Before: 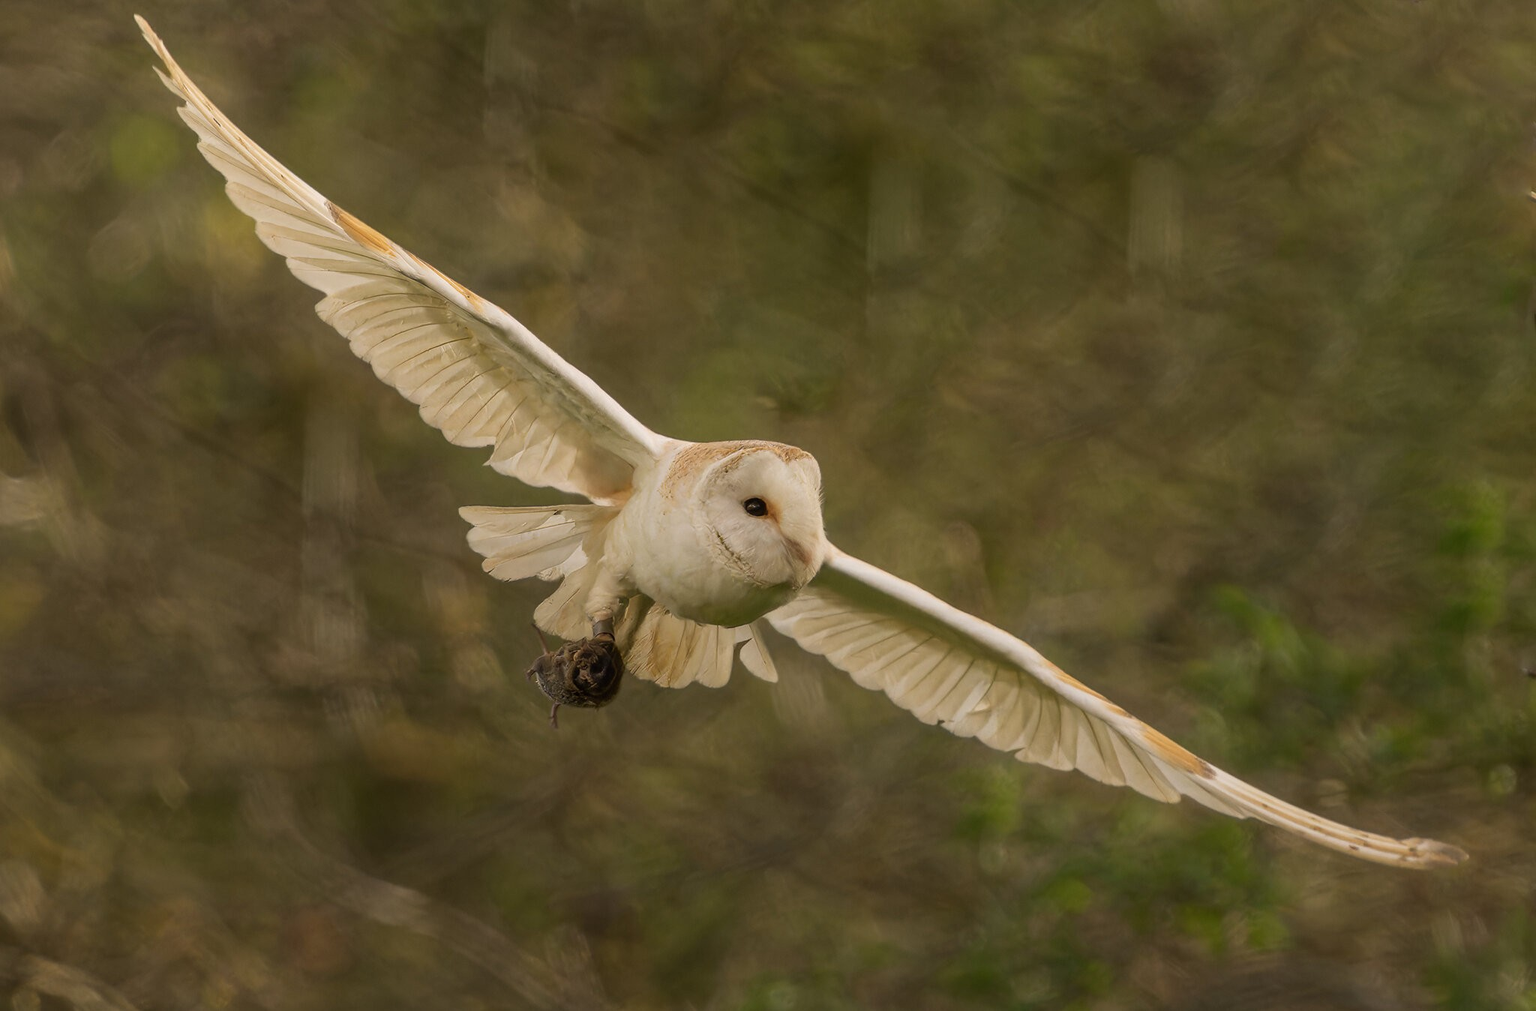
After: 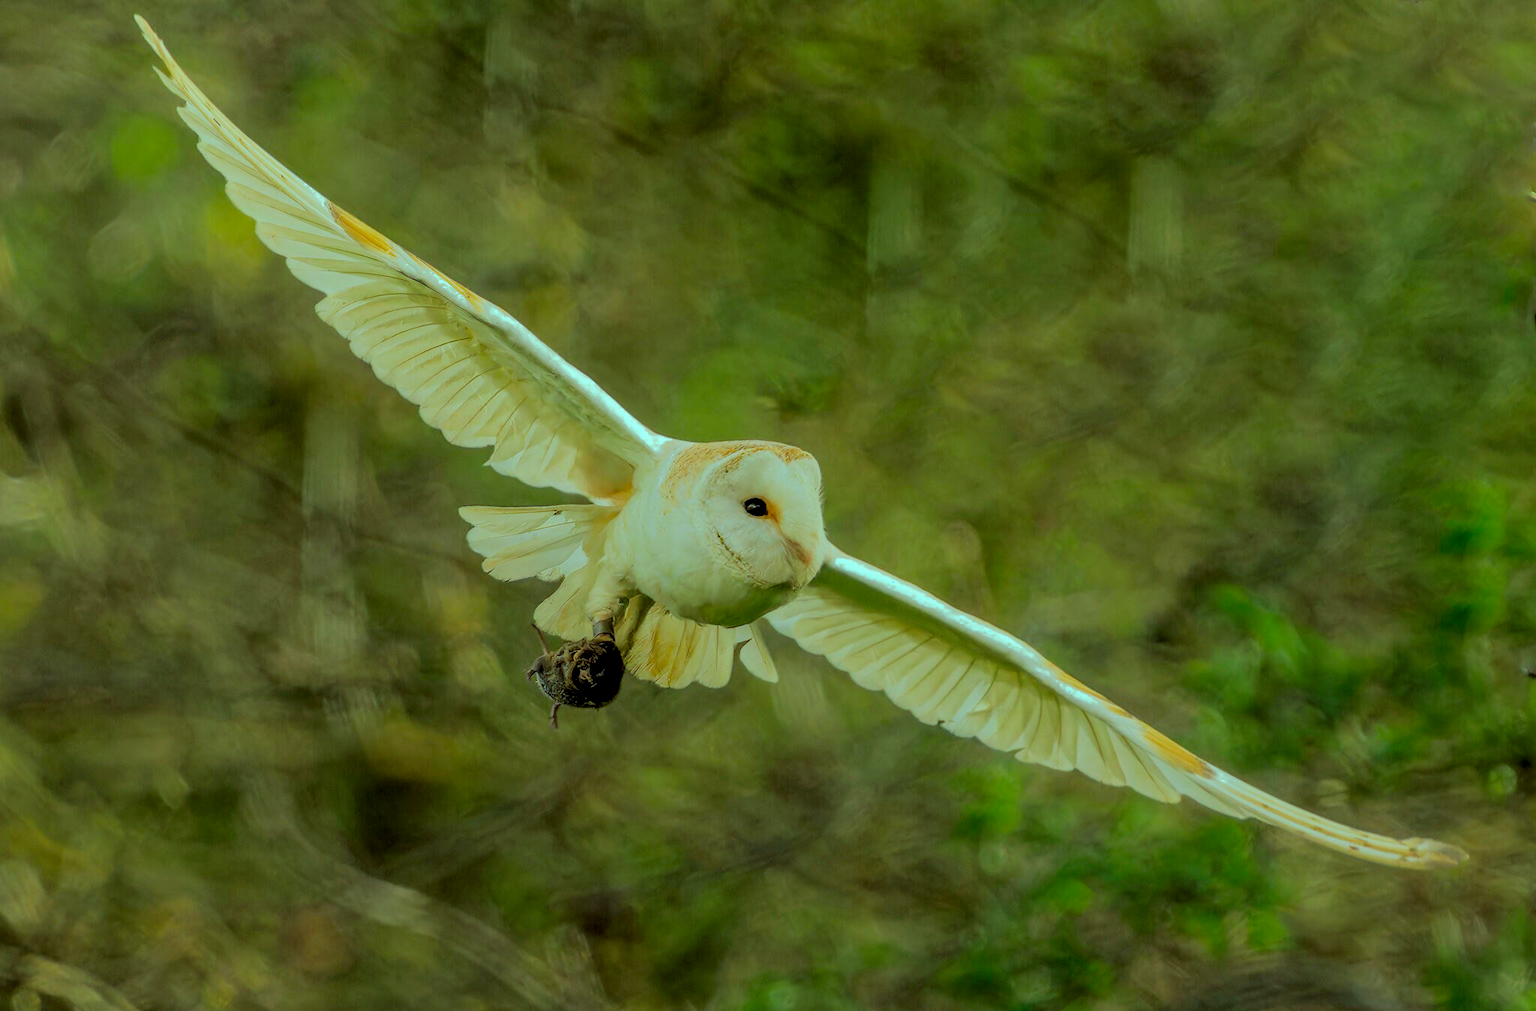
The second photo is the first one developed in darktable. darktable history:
filmic rgb: black relative exposure -4.42 EV, white relative exposure 6.64 EV, hardness 1.9, contrast 0.511, color science v6 (2022)
color zones: curves: ch0 [(0.25, 0.5) (0.423, 0.5) (0.443, 0.5) (0.521, 0.756) (0.568, 0.5) (0.576, 0.5) (0.75, 0.5)]; ch1 [(0.25, 0.5) (0.423, 0.5) (0.443, 0.5) (0.539, 0.873) (0.624, 0.565) (0.631, 0.5) (0.75, 0.5)]
color correction: highlights a* -11.06, highlights b* 9.88, saturation 1.71
local contrast: detail 150%
exposure: exposure 0.134 EV, compensate highlight preservation false
color calibration: gray › normalize channels true, x 0.382, y 0.371, temperature 3912.93 K, gamut compression 0.021
